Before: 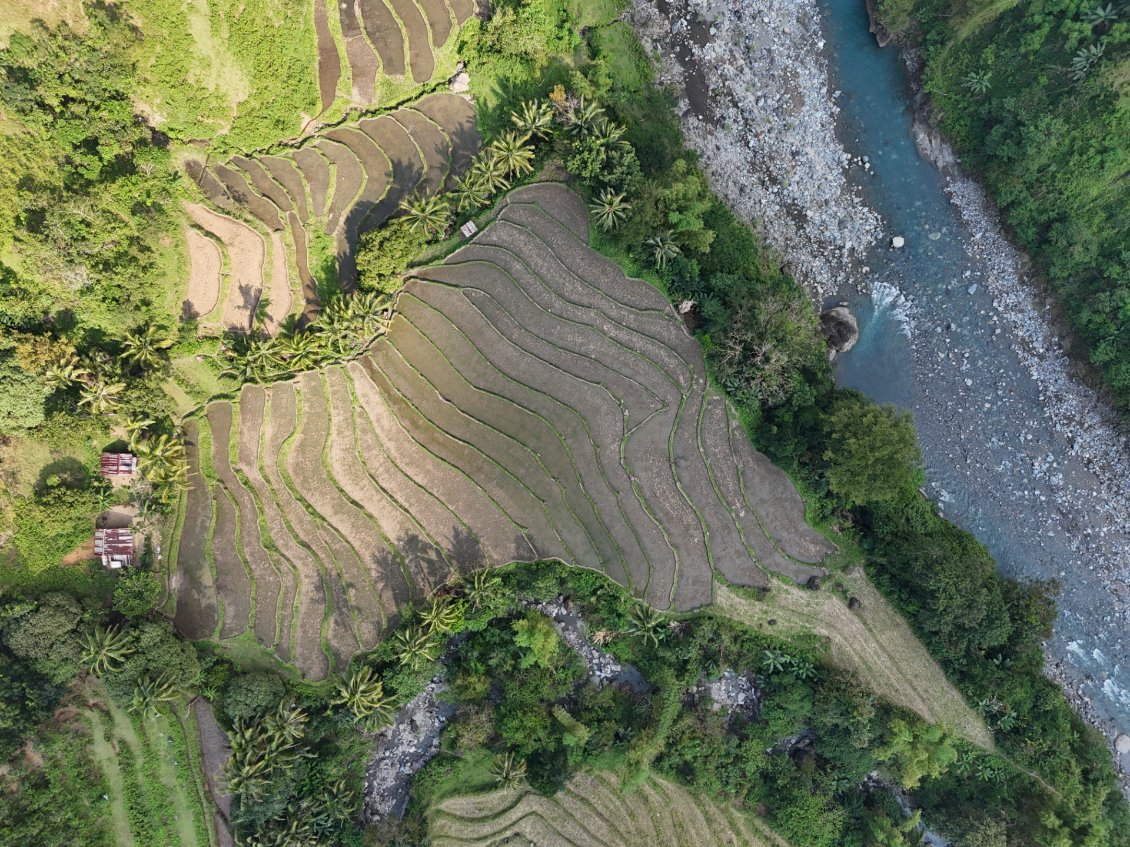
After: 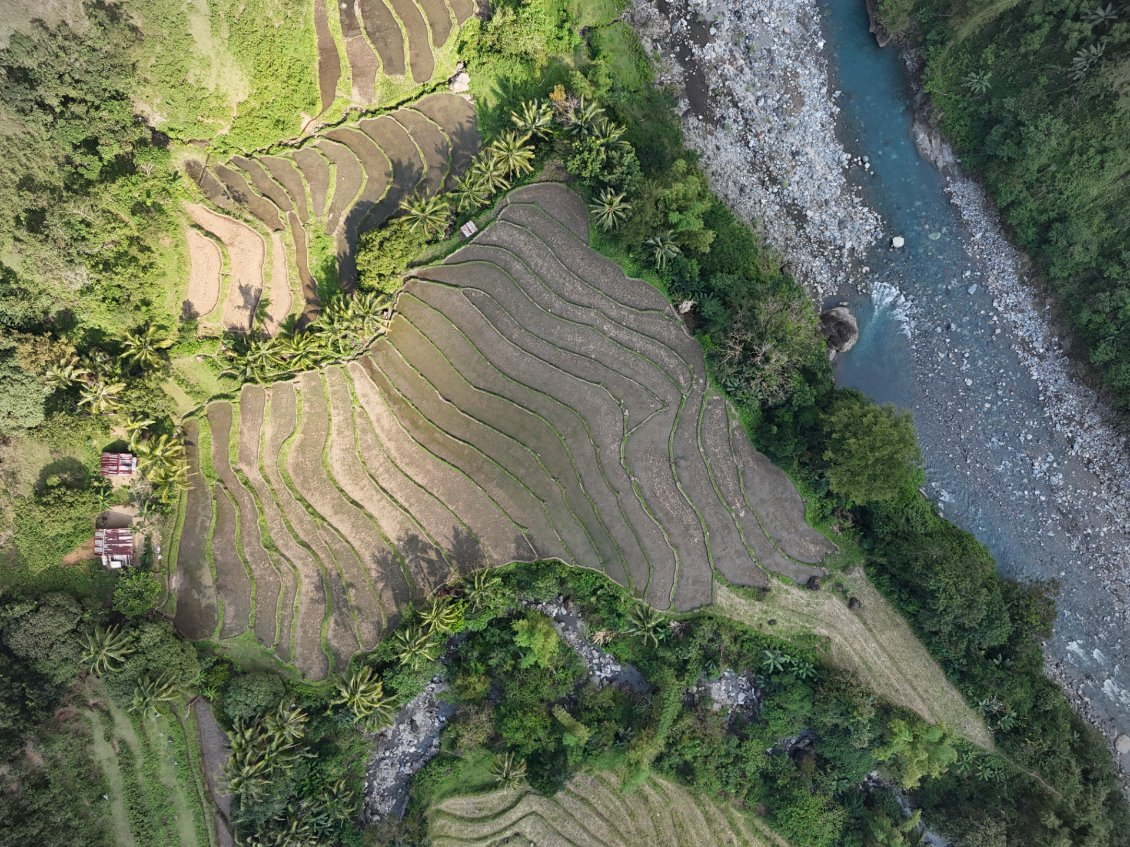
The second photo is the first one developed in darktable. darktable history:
shadows and highlights: shadows -0.618, highlights 41.72
vignetting: saturation -0.644, unbound false
tone equalizer: edges refinement/feathering 500, mask exposure compensation -1.57 EV, preserve details no
